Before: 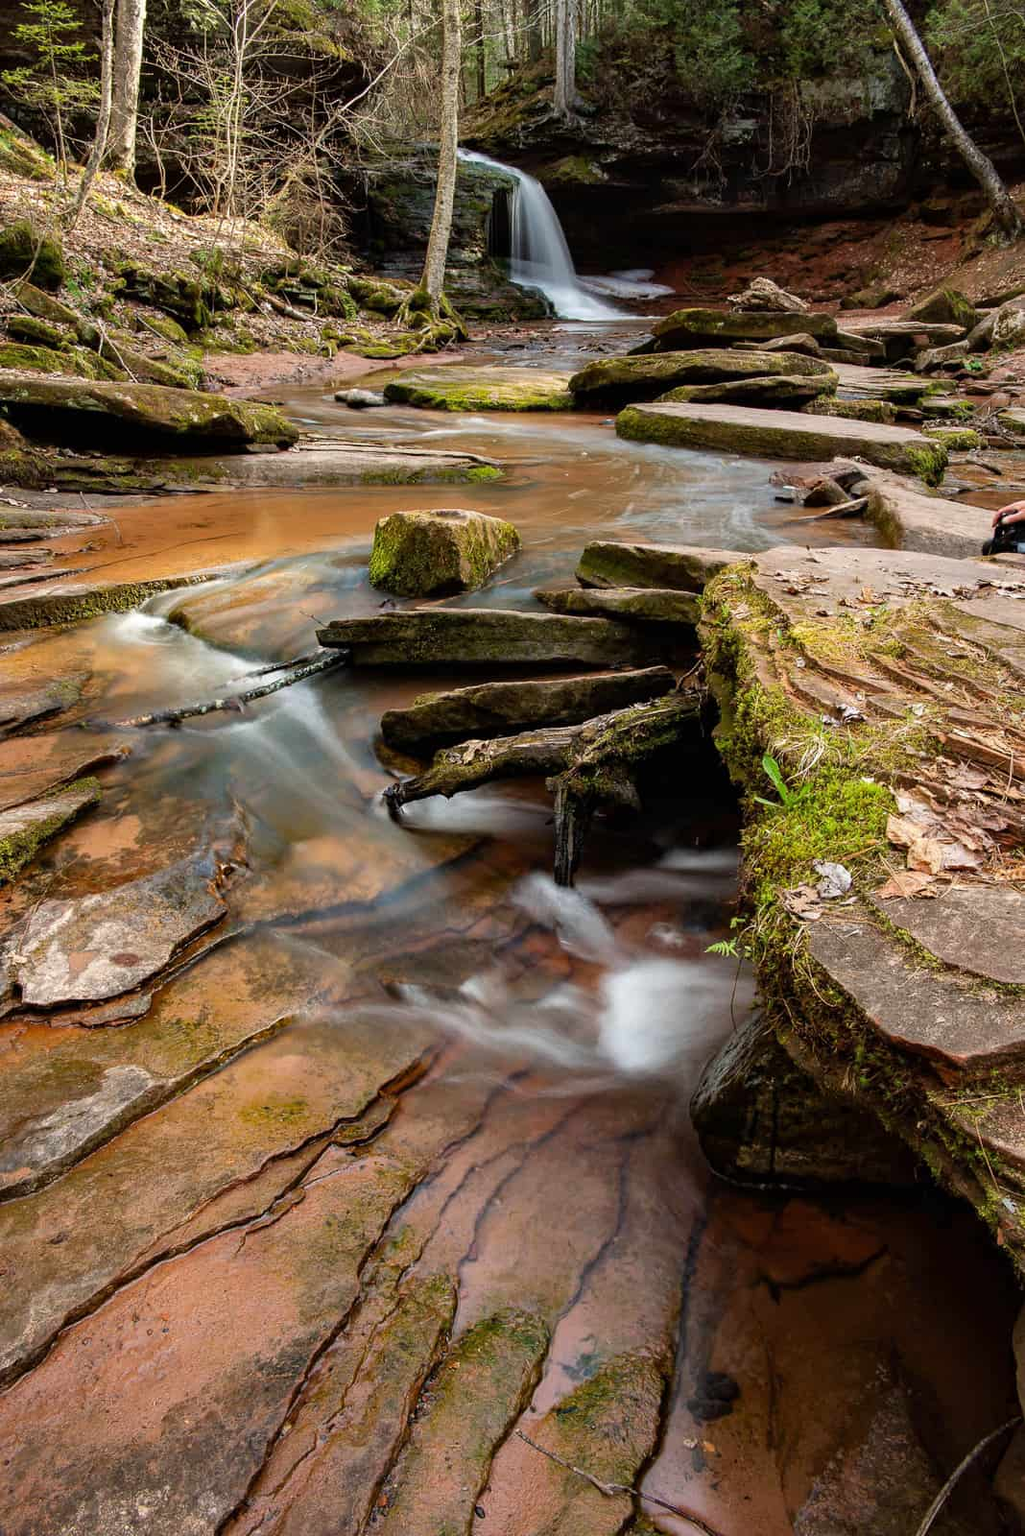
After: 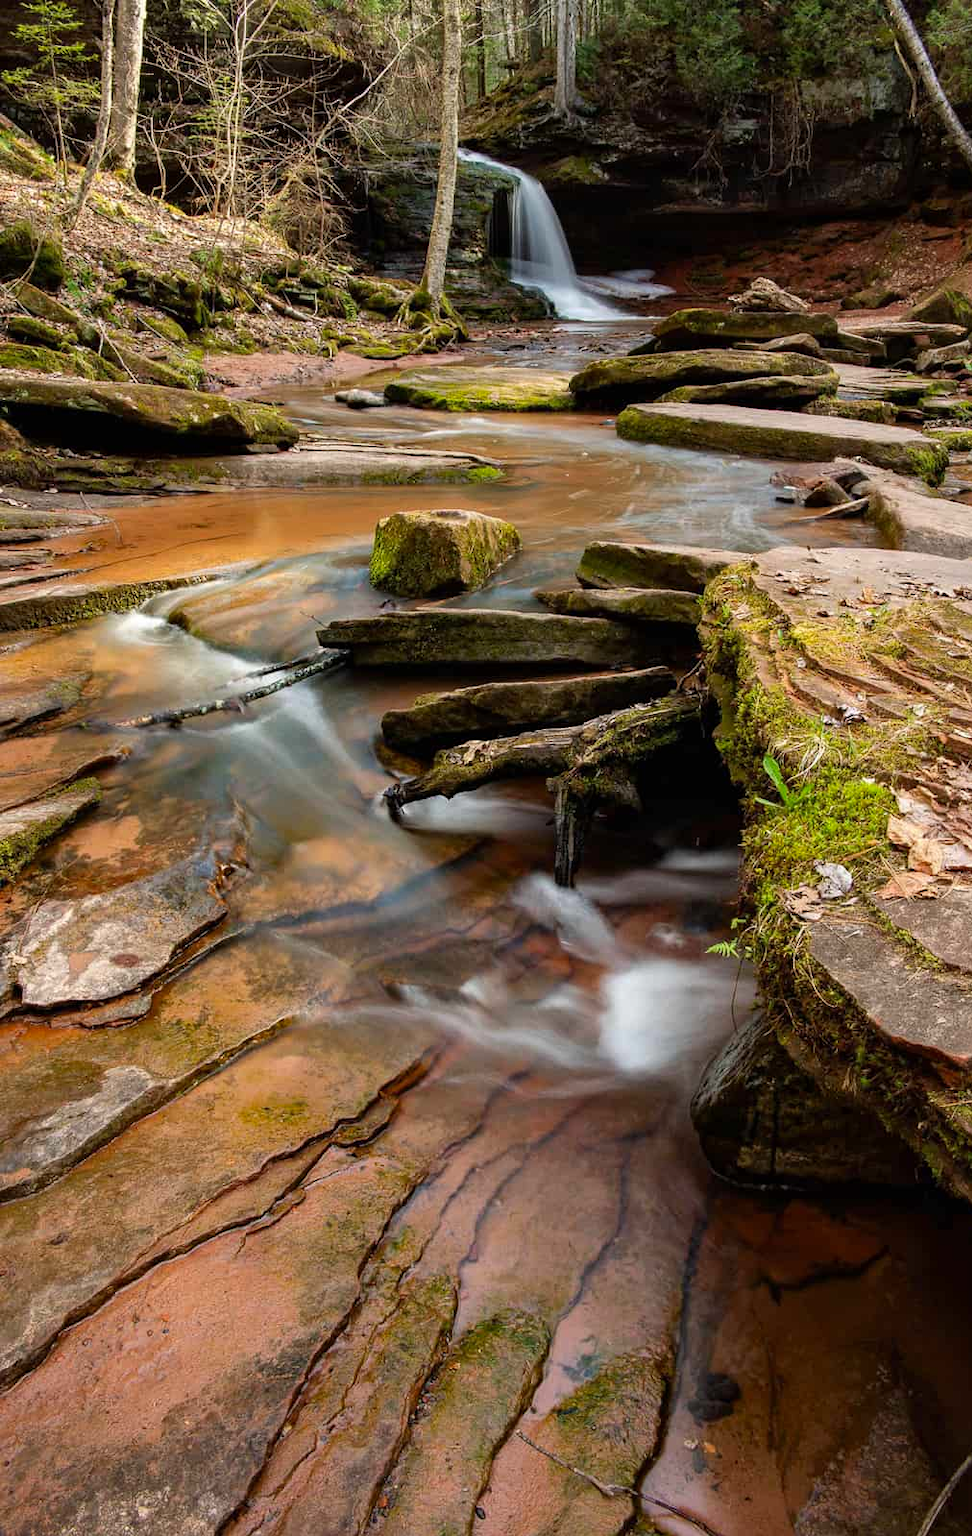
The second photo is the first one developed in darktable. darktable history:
crop and rotate: right 5.167%
contrast brightness saturation: saturation 0.1
